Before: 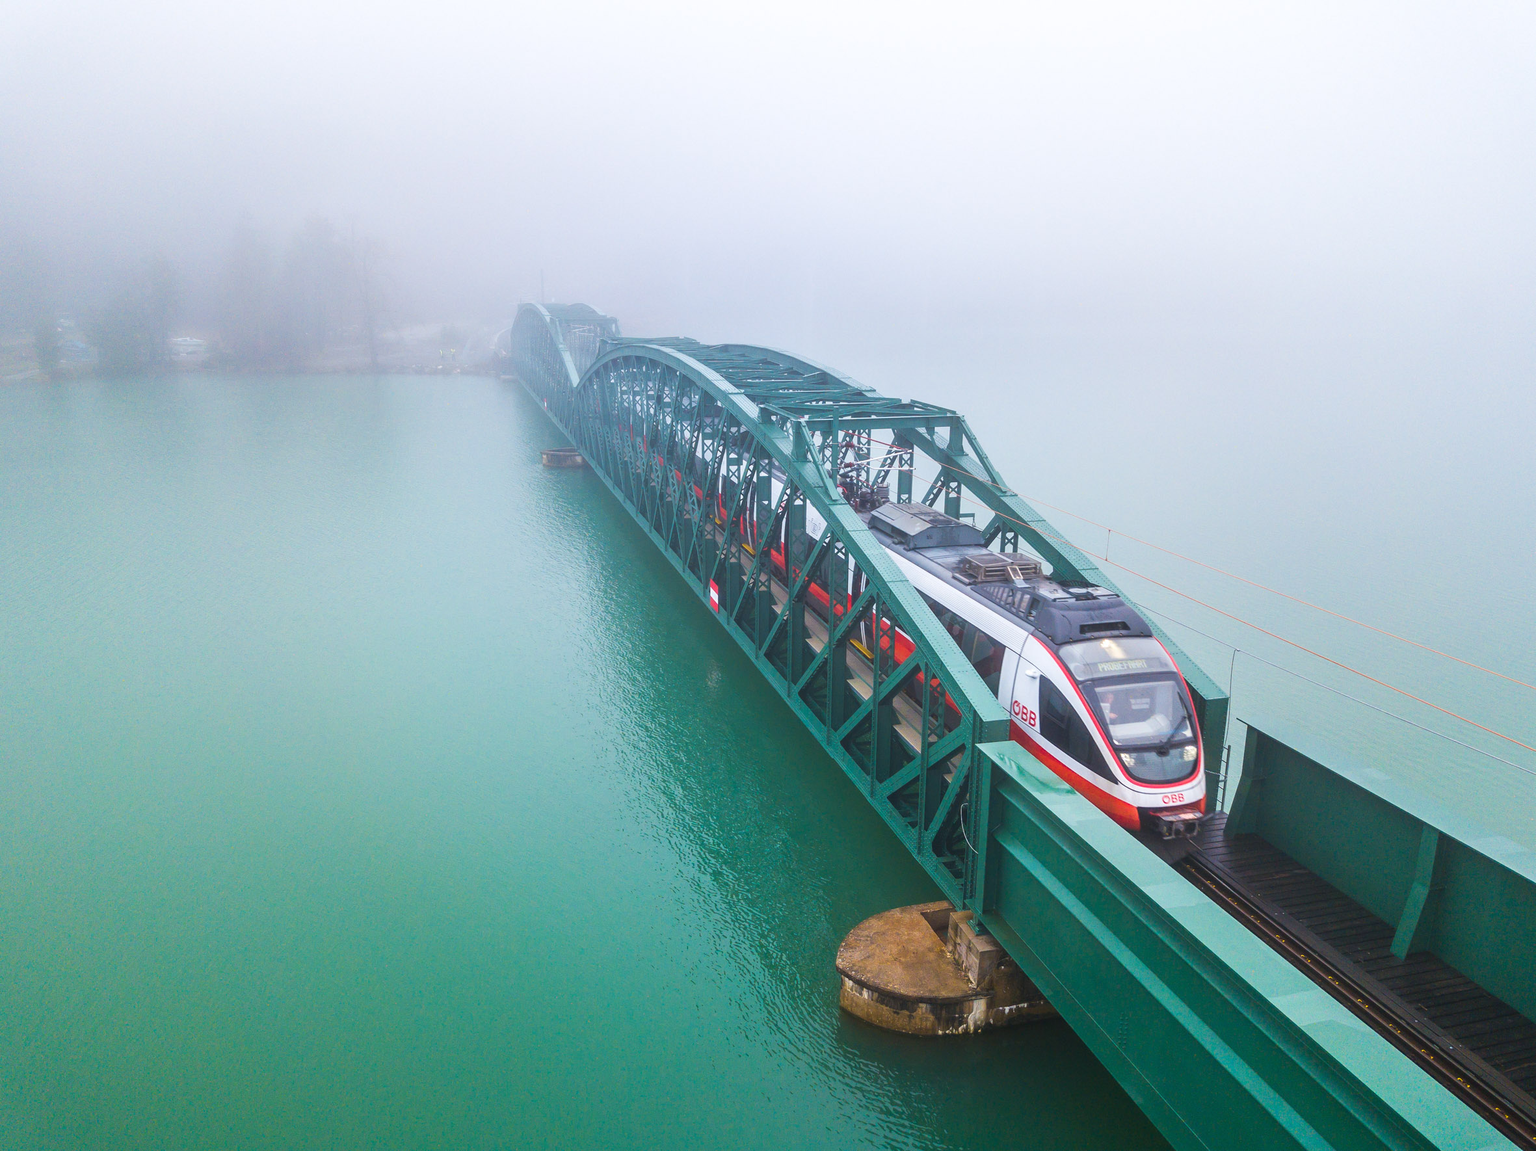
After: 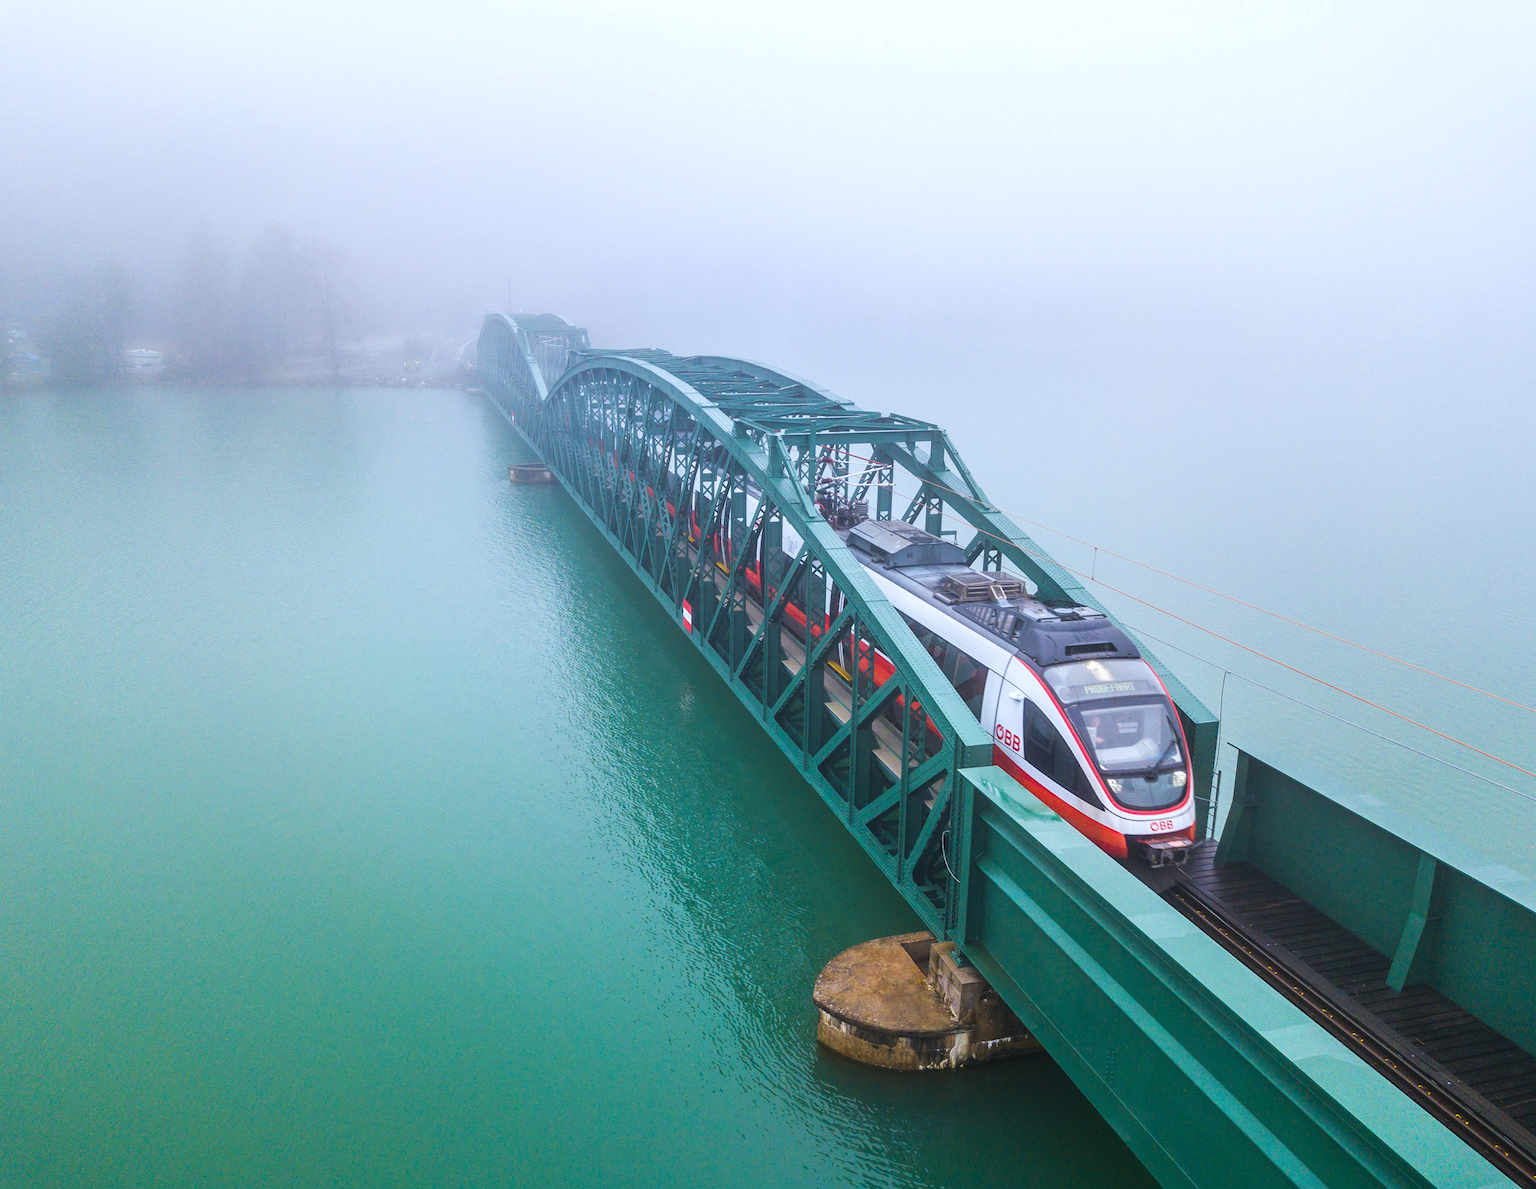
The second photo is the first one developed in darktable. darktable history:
white balance: red 0.967, blue 1.049
crop and rotate: left 3.238%
local contrast: highlights 100%, shadows 100%, detail 120%, midtone range 0.2
